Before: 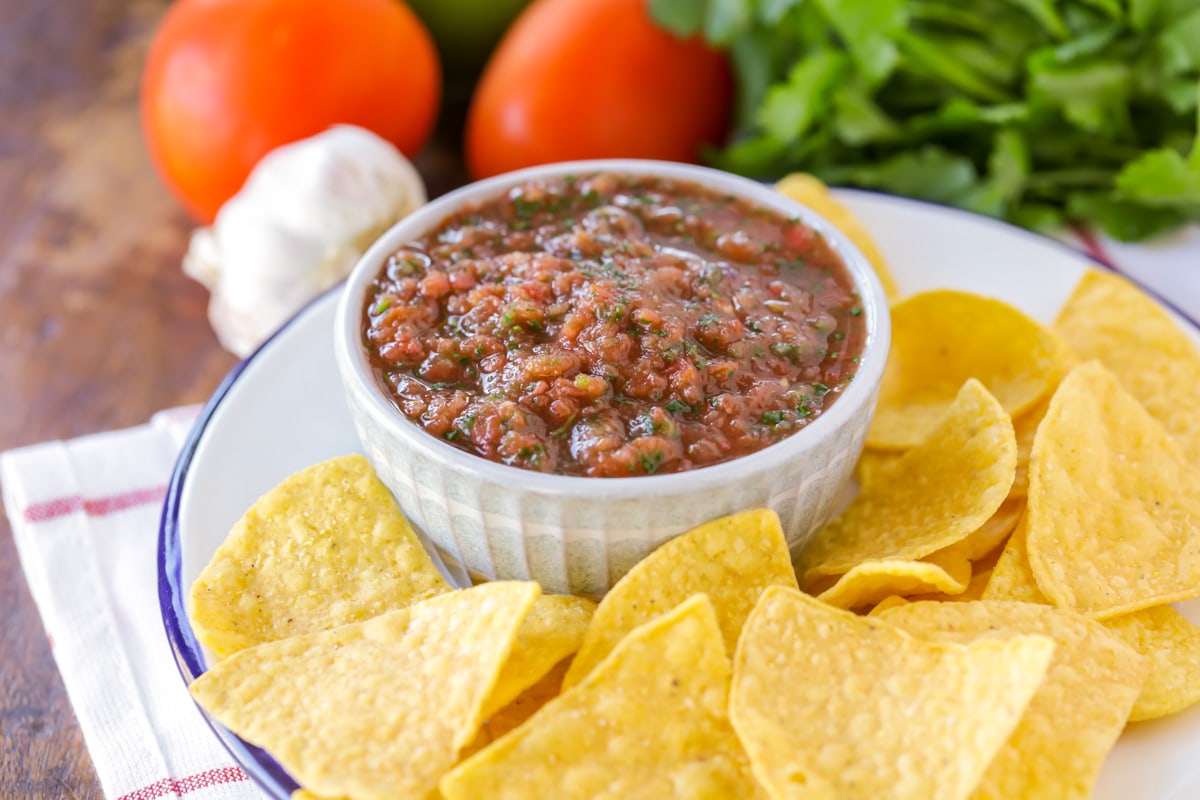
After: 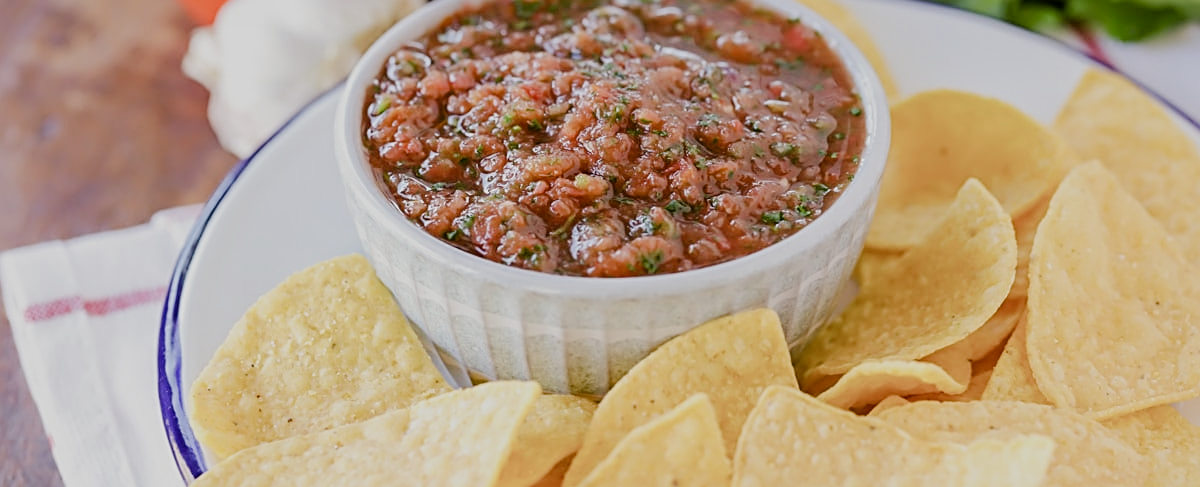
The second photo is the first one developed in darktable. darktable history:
crop and rotate: top 25.117%, bottom 13.974%
sharpen: radius 2.554, amount 0.65
color balance rgb: perceptual saturation grading › global saturation 0.803%, perceptual saturation grading › highlights -32.569%, perceptual saturation grading › mid-tones 5.333%, perceptual saturation grading › shadows 17.448%, global vibrance 2.073%
filmic rgb: black relative exposure -7.65 EV, white relative exposure 4.56 EV, threshold -0.277 EV, transition 3.19 EV, structure ↔ texture 99.03%, hardness 3.61, contrast 0.987, enable highlight reconstruction true
